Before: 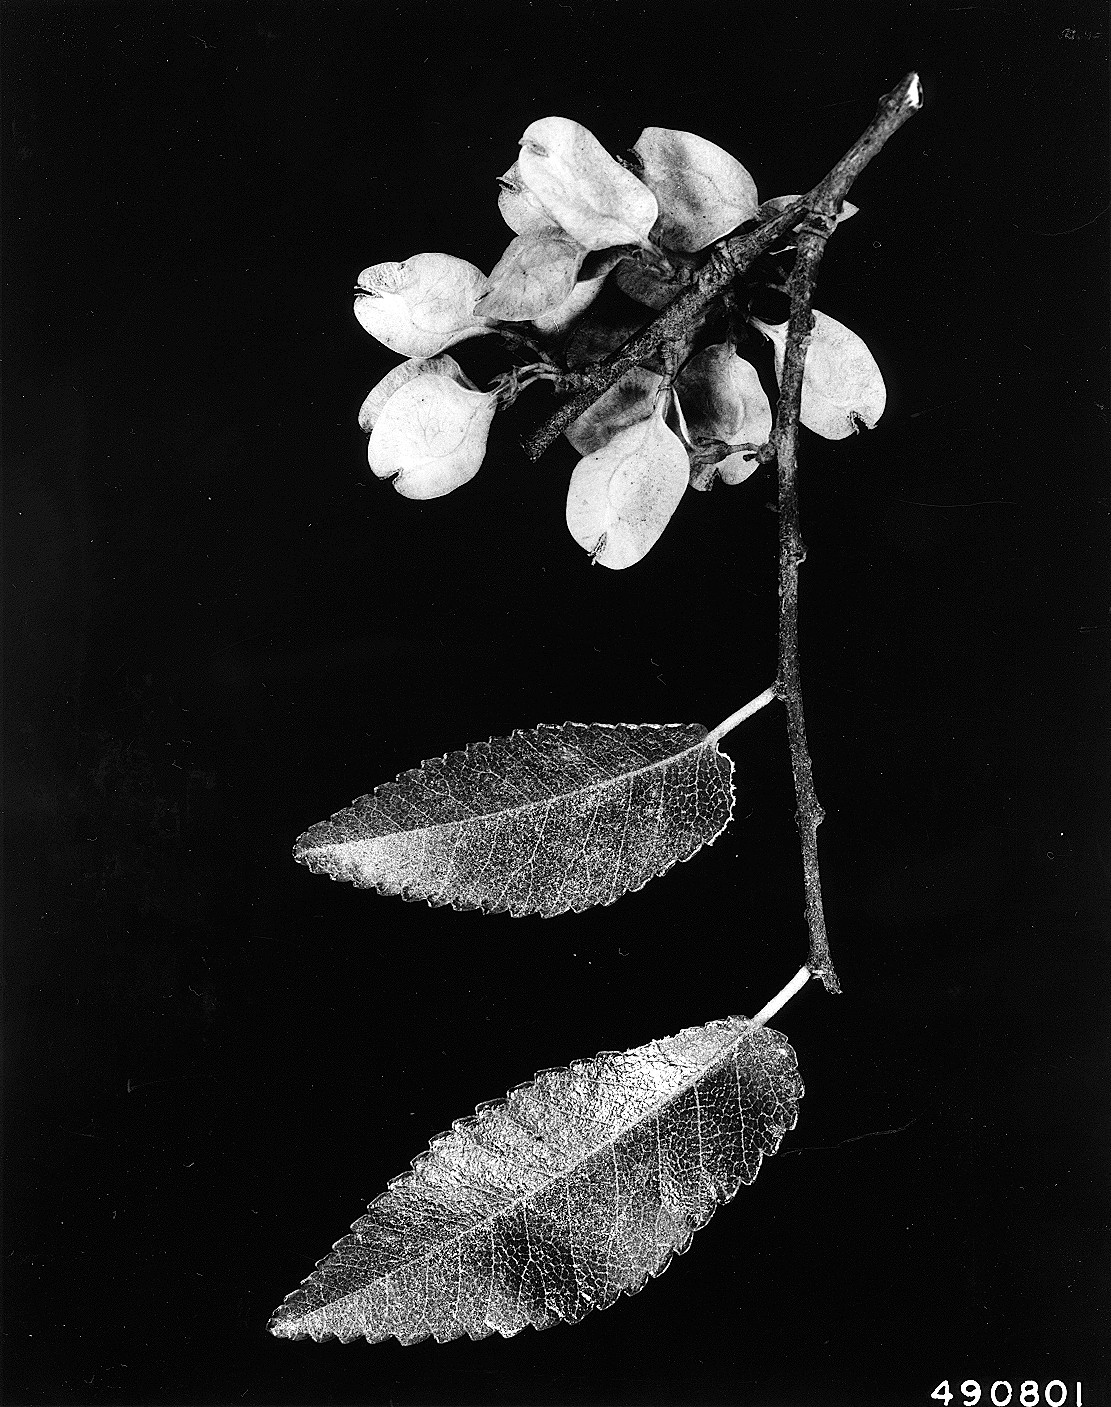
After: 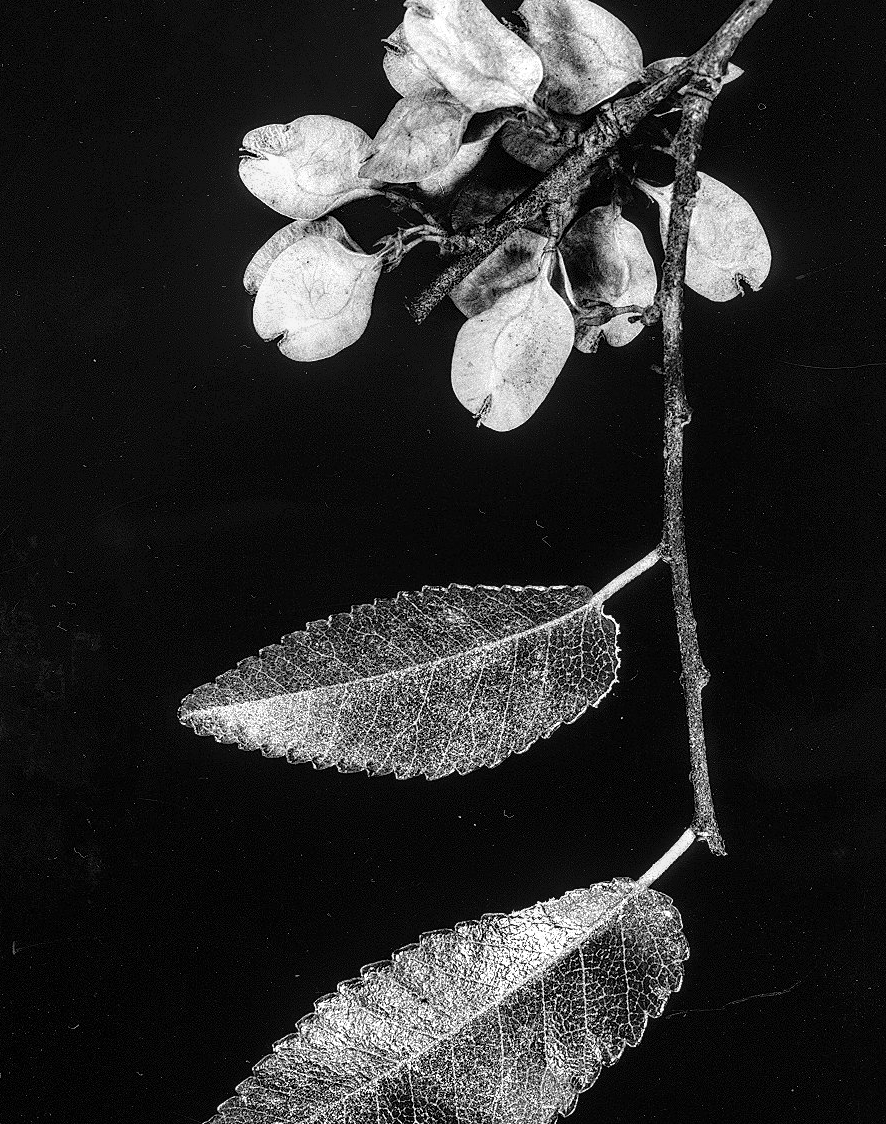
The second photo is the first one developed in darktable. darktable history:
local contrast: detail 150%
crop and rotate: left 10.356%, top 9.833%, right 9.813%, bottom 10.241%
shadows and highlights: shadows 25.94, highlights -24.56
